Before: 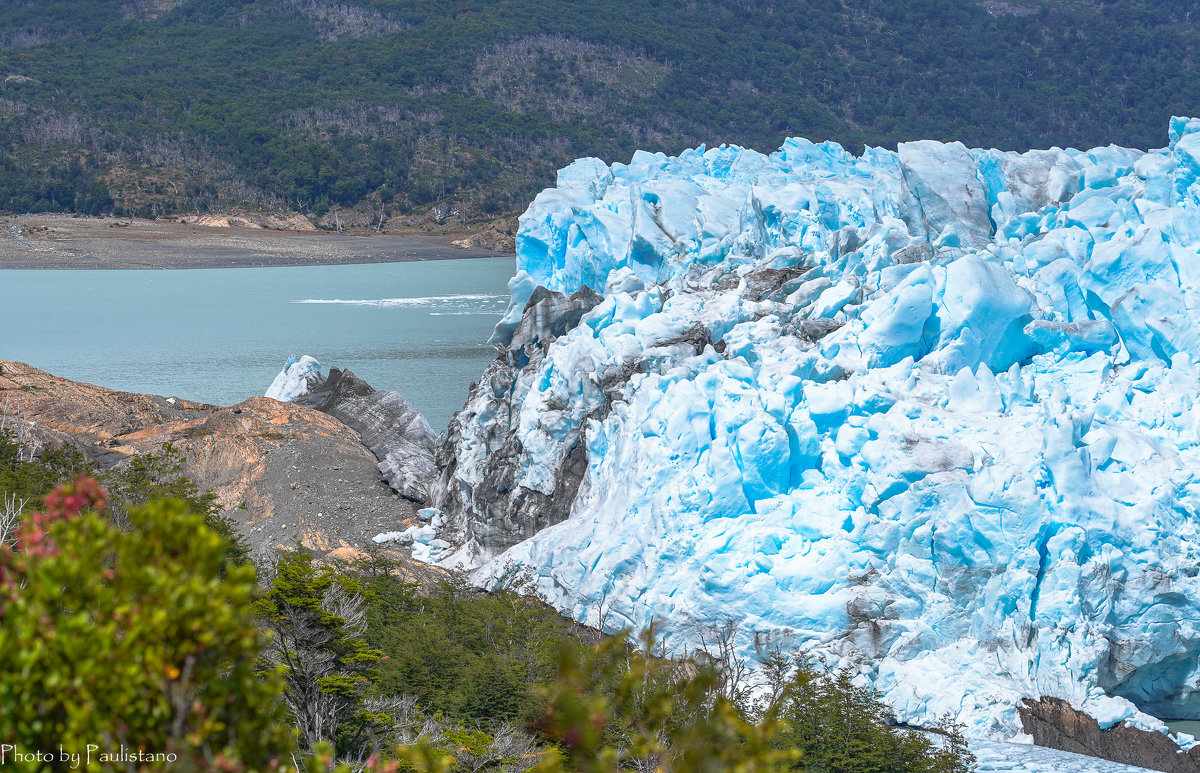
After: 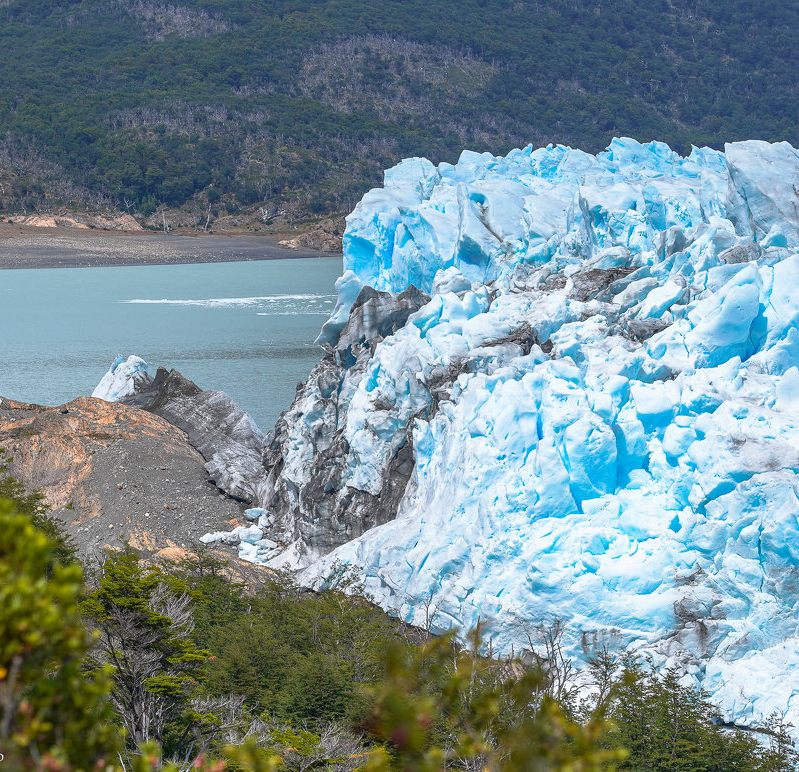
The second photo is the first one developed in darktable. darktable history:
crop and rotate: left 14.45%, right 18.901%
